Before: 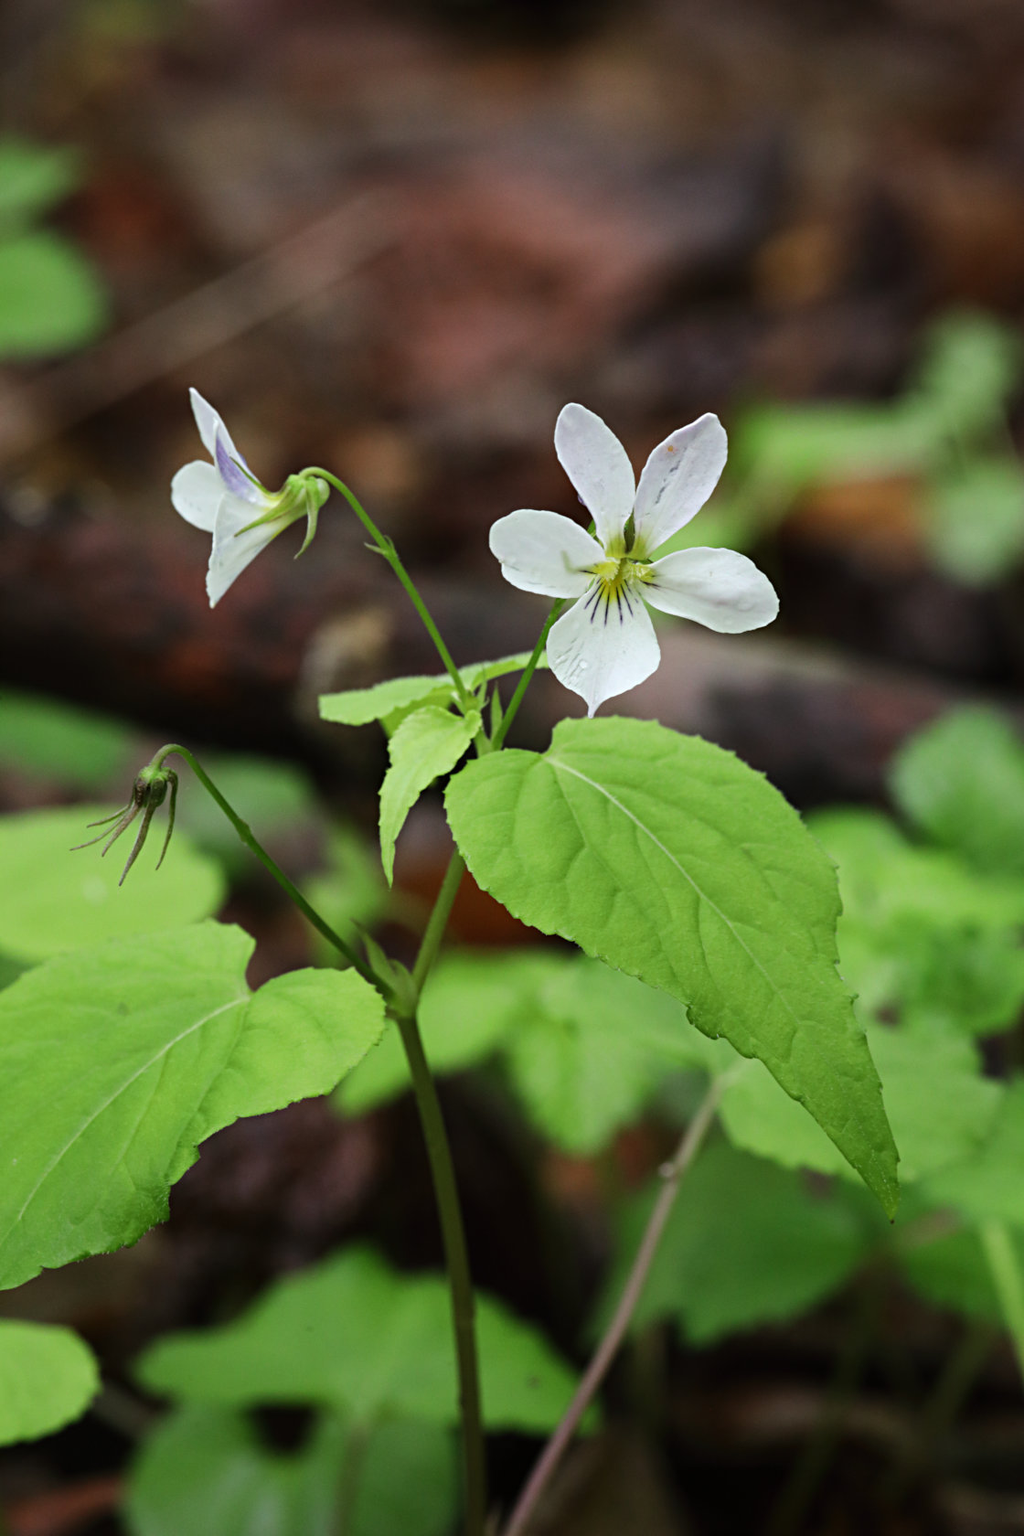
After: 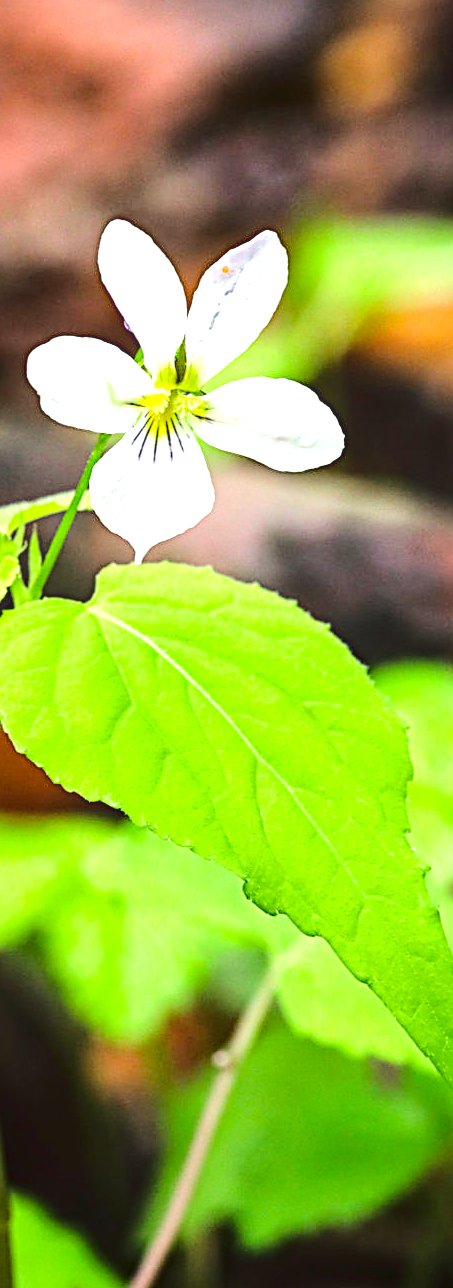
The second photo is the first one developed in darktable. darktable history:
exposure: exposure 1.512 EV, compensate highlight preservation false
local contrast: on, module defaults
tone curve: curves: ch0 [(0, 0) (0.003, 0.039) (0.011, 0.042) (0.025, 0.048) (0.044, 0.058) (0.069, 0.071) (0.1, 0.089) (0.136, 0.114) (0.177, 0.146) (0.224, 0.199) (0.277, 0.27) (0.335, 0.364) (0.399, 0.47) (0.468, 0.566) (0.543, 0.643) (0.623, 0.73) (0.709, 0.8) (0.801, 0.863) (0.898, 0.925) (1, 1)], color space Lab, linked channels, preserve colors none
crop: left 45.41%, top 13.158%, right 14.056%, bottom 10.117%
color balance rgb: shadows lift › chroma 0.877%, shadows lift › hue 115.73°, perceptual saturation grading › global saturation 14.847%
sharpen: on, module defaults
haze removal: compatibility mode true, adaptive false
